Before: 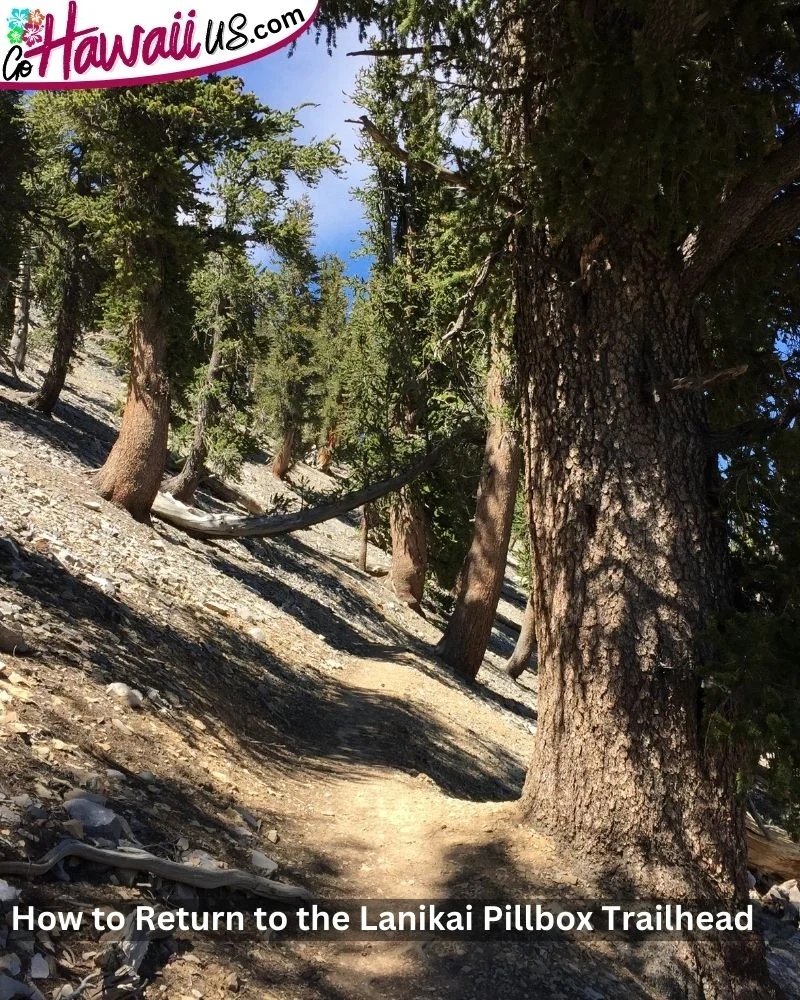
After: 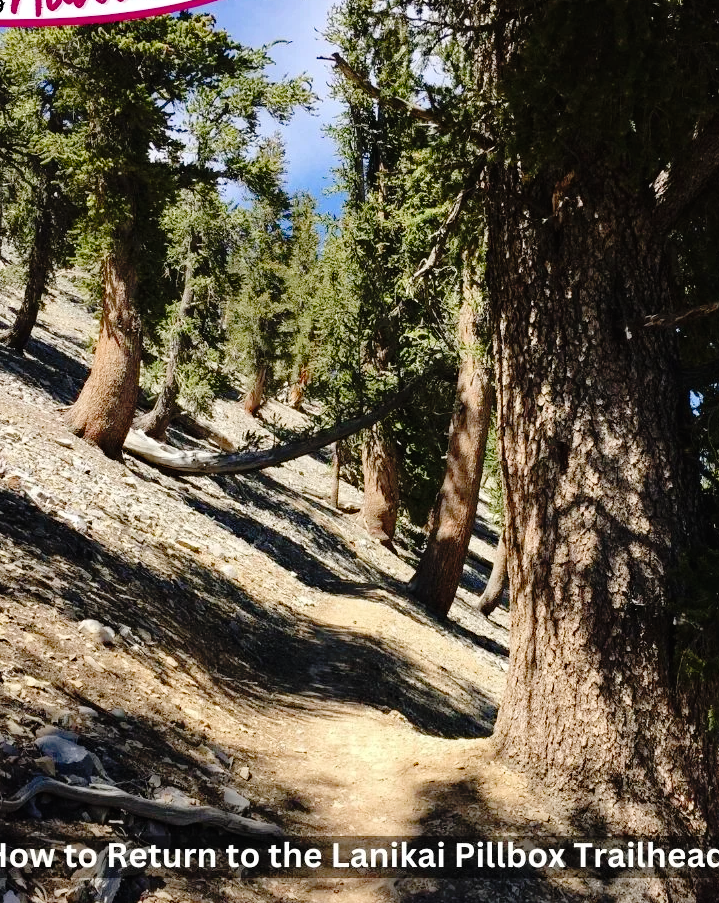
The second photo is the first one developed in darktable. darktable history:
tone curve: curves: ch0 [(0, 0.01) (0.058, 0.039) (0.159, 0.117) (0.282, 0.327) (0.45, 0.534) (0.676, 0.751) (0.89, 0.919) (1, 1)]; ch1 [(0, 0) (0.094, 0.081) (0.285, 0.299) (0.385, 0.403) (0.447, 0.455) (0.495, 0.496) (0.544, 0.552) (0.589, 0.612) (0.722, 0.728) (1, 1)]; ch2 [(0, 0) (0.257, 0.217) (0.43, 0.421) (0.498, 0.507) (0.531, 0.544) (0.56, 0.579) (0.625, 0.642) (1, 1)], preserve colors none
haze removal: strength 0.289, distance 0.255, compatibility mode true, adaptive false
crop: left 3.614%, top 6.399%, right 6.459%, bottom 3.213%
